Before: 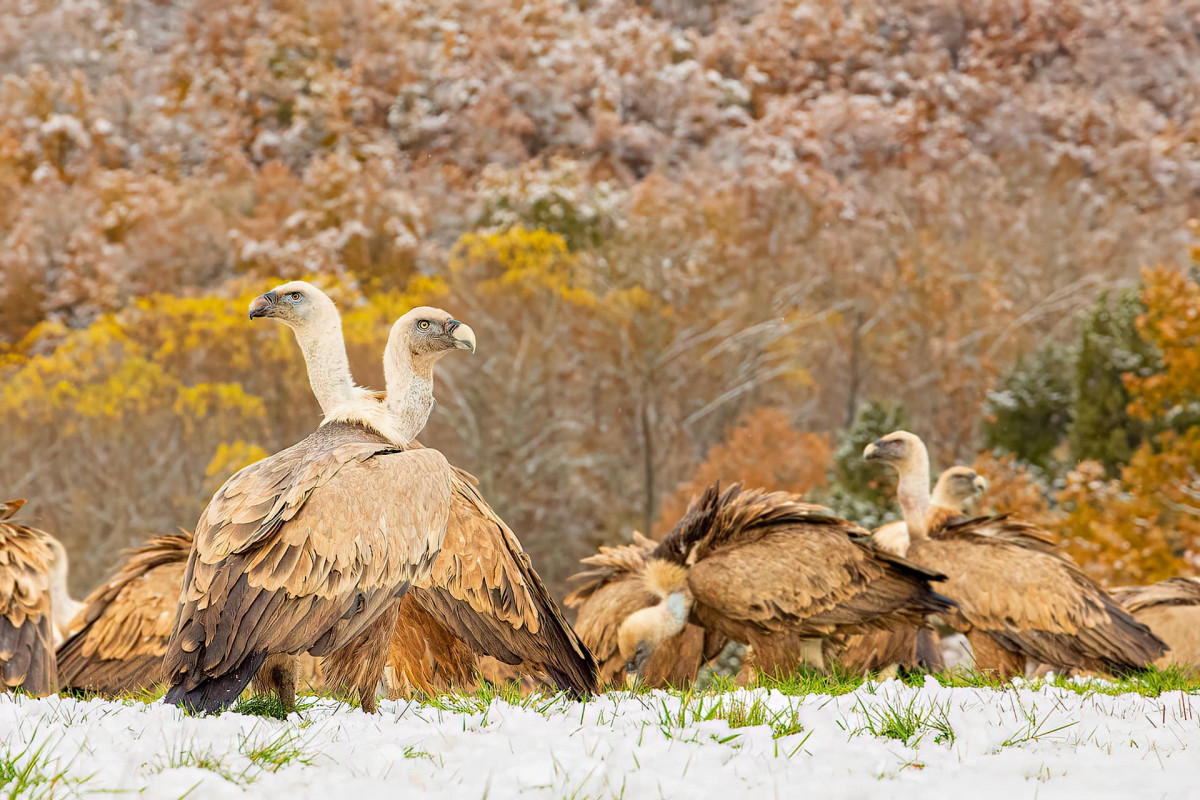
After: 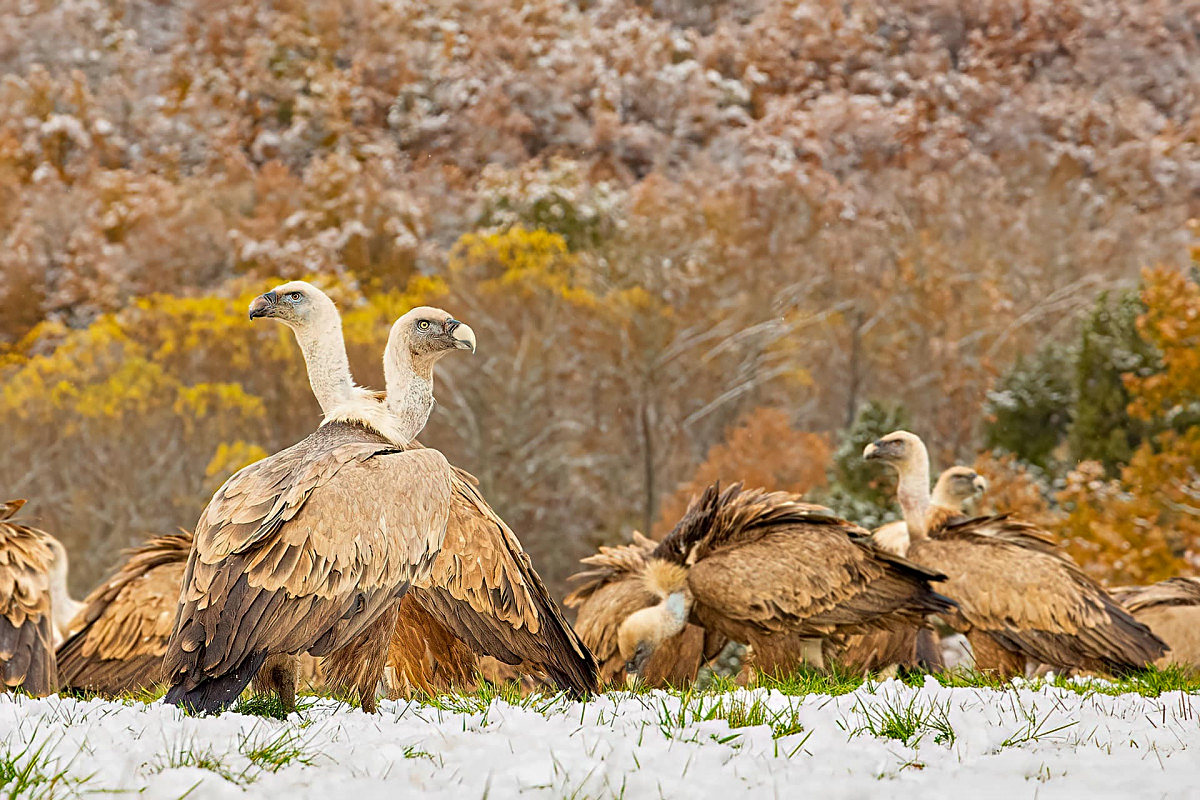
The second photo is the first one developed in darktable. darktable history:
shadows and highlights: soften with gaussian
base curve: curves: ch0 [(0, 0) (0.303, 0.277) (1, 1)]
white balance: emerald 1
sharpen: on, module defaults
